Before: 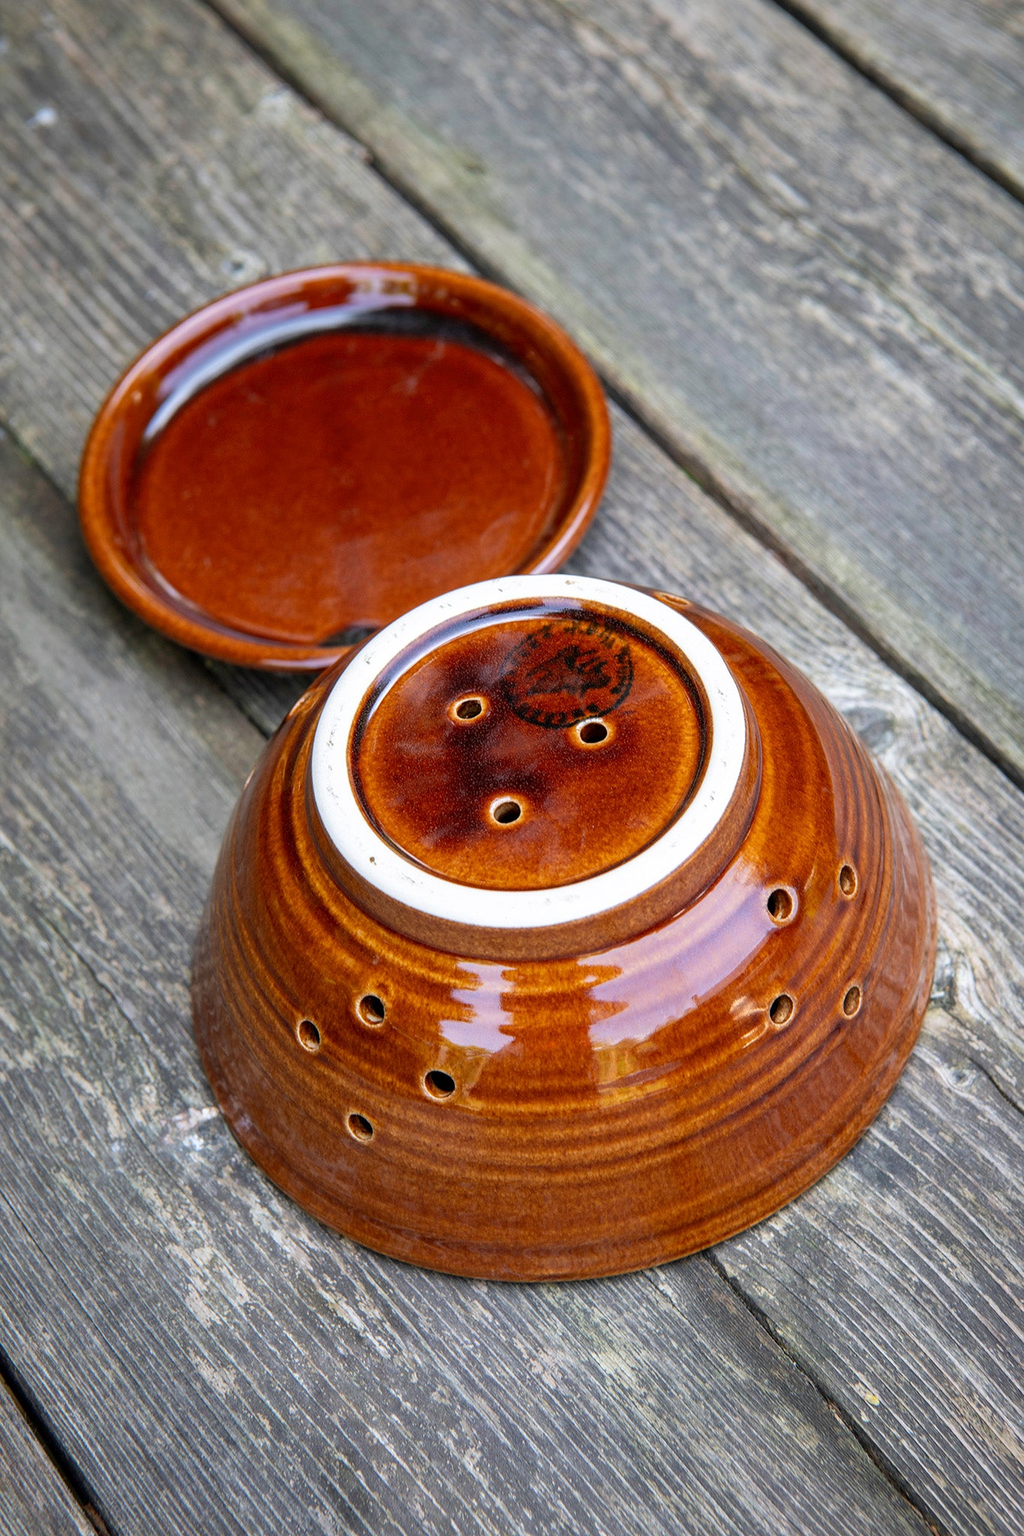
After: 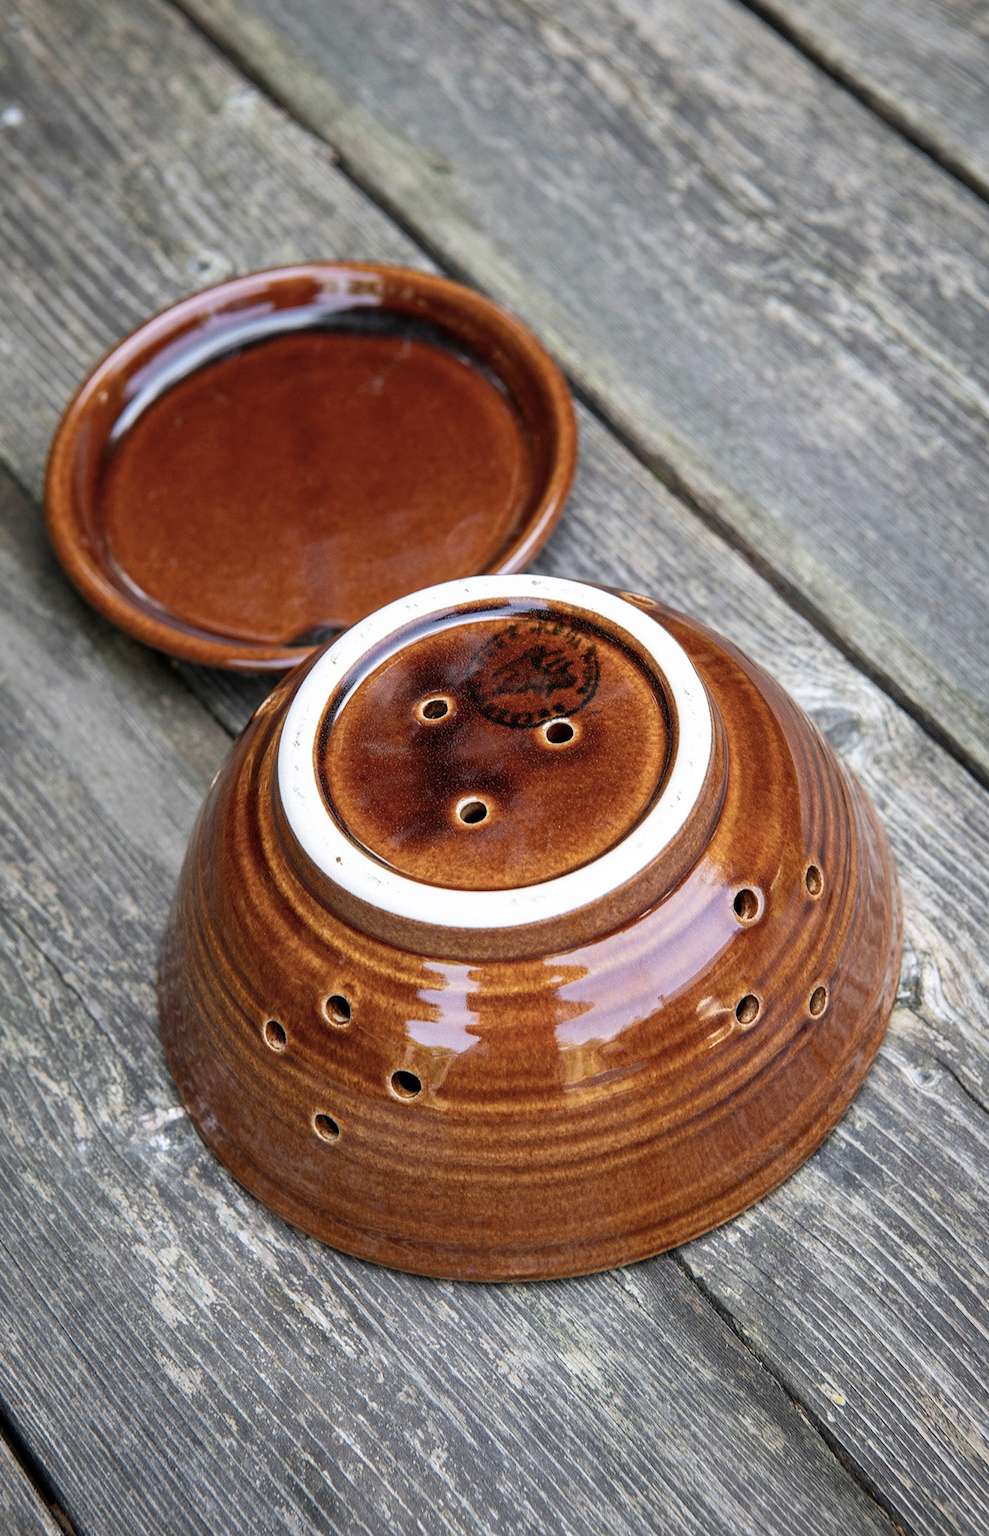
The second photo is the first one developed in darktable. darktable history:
contrast brightness saturation: contrast 0.098, saturation -0.283
crop and rotate: left 3.344%
